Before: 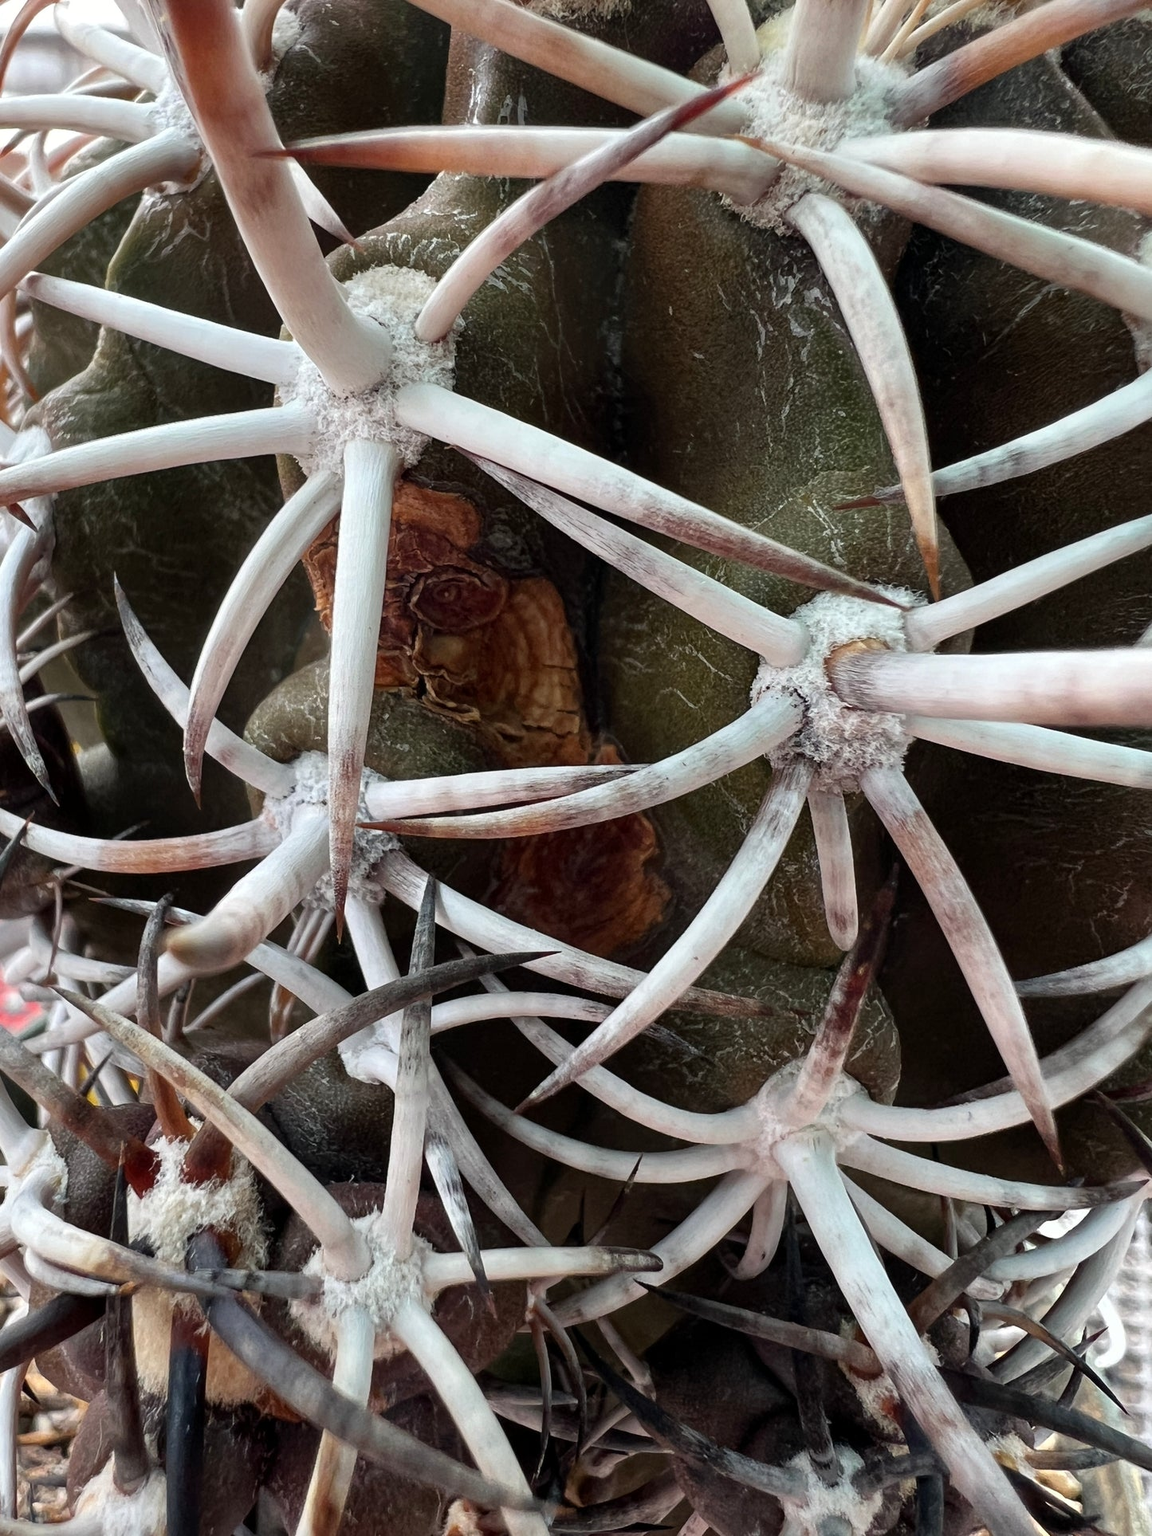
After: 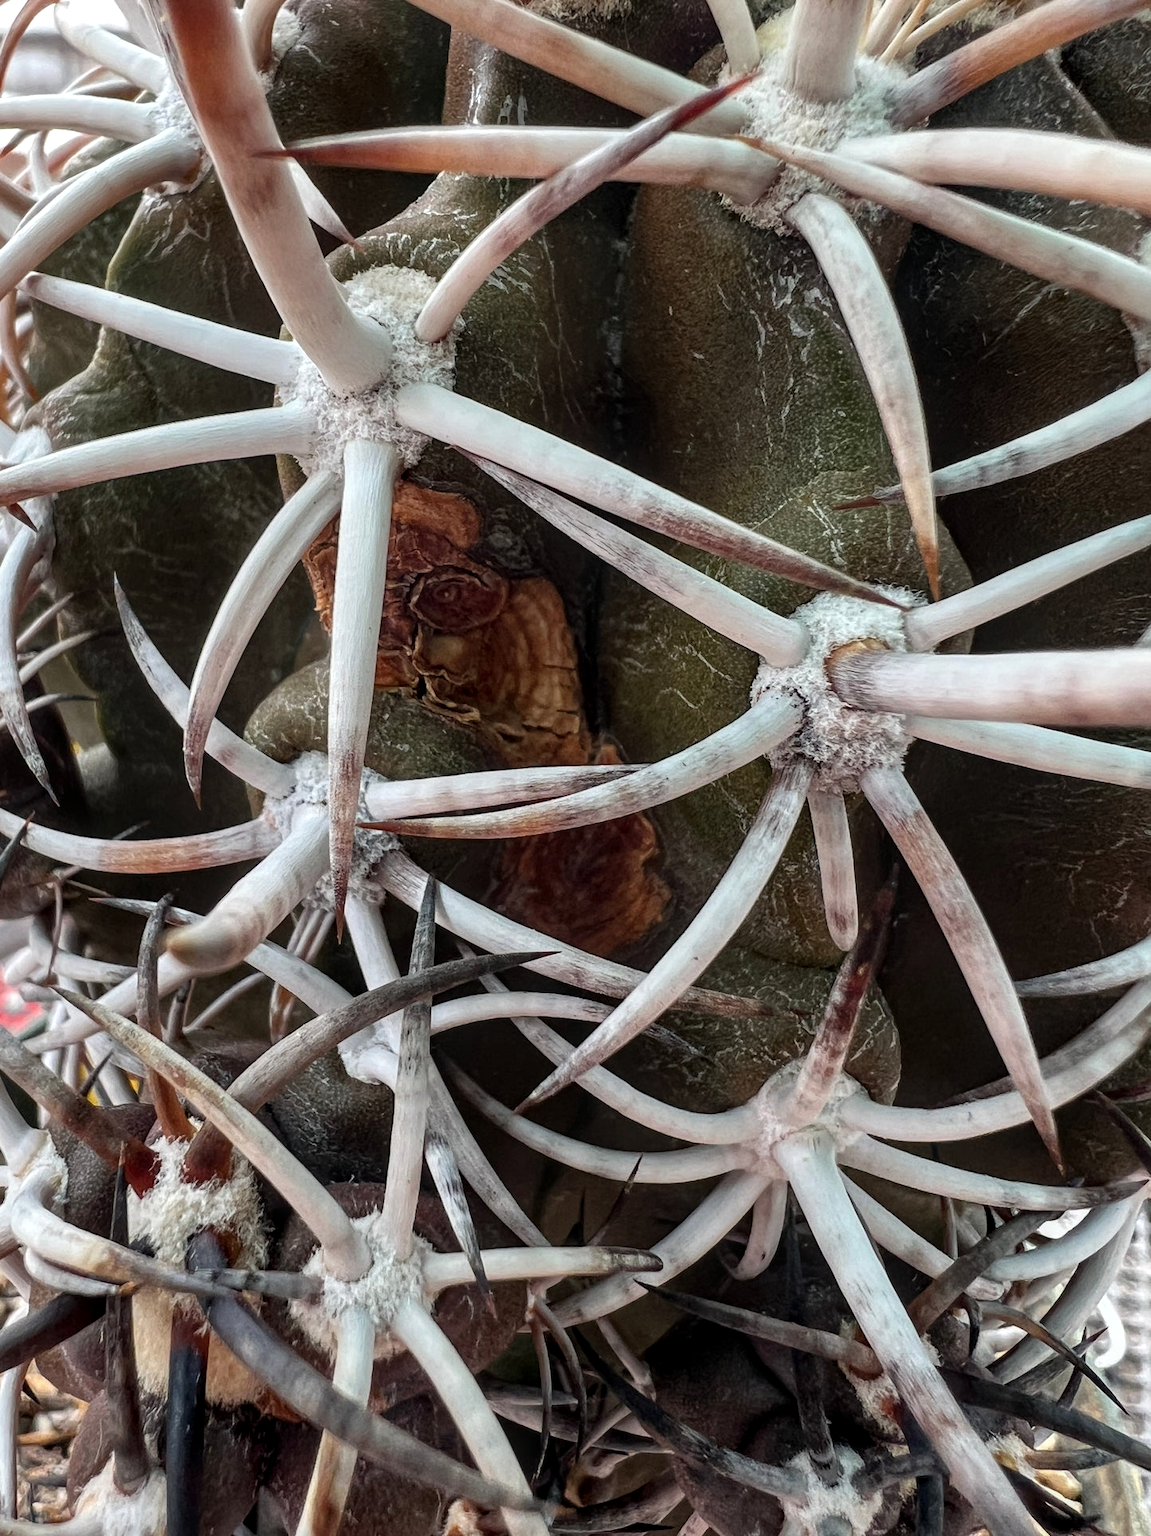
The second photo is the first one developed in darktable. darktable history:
local contrast: on, module defaults
base curve: curves: ch0 [(0, 0) (0.297, 0.298) (1, 1)], preserve colors none
